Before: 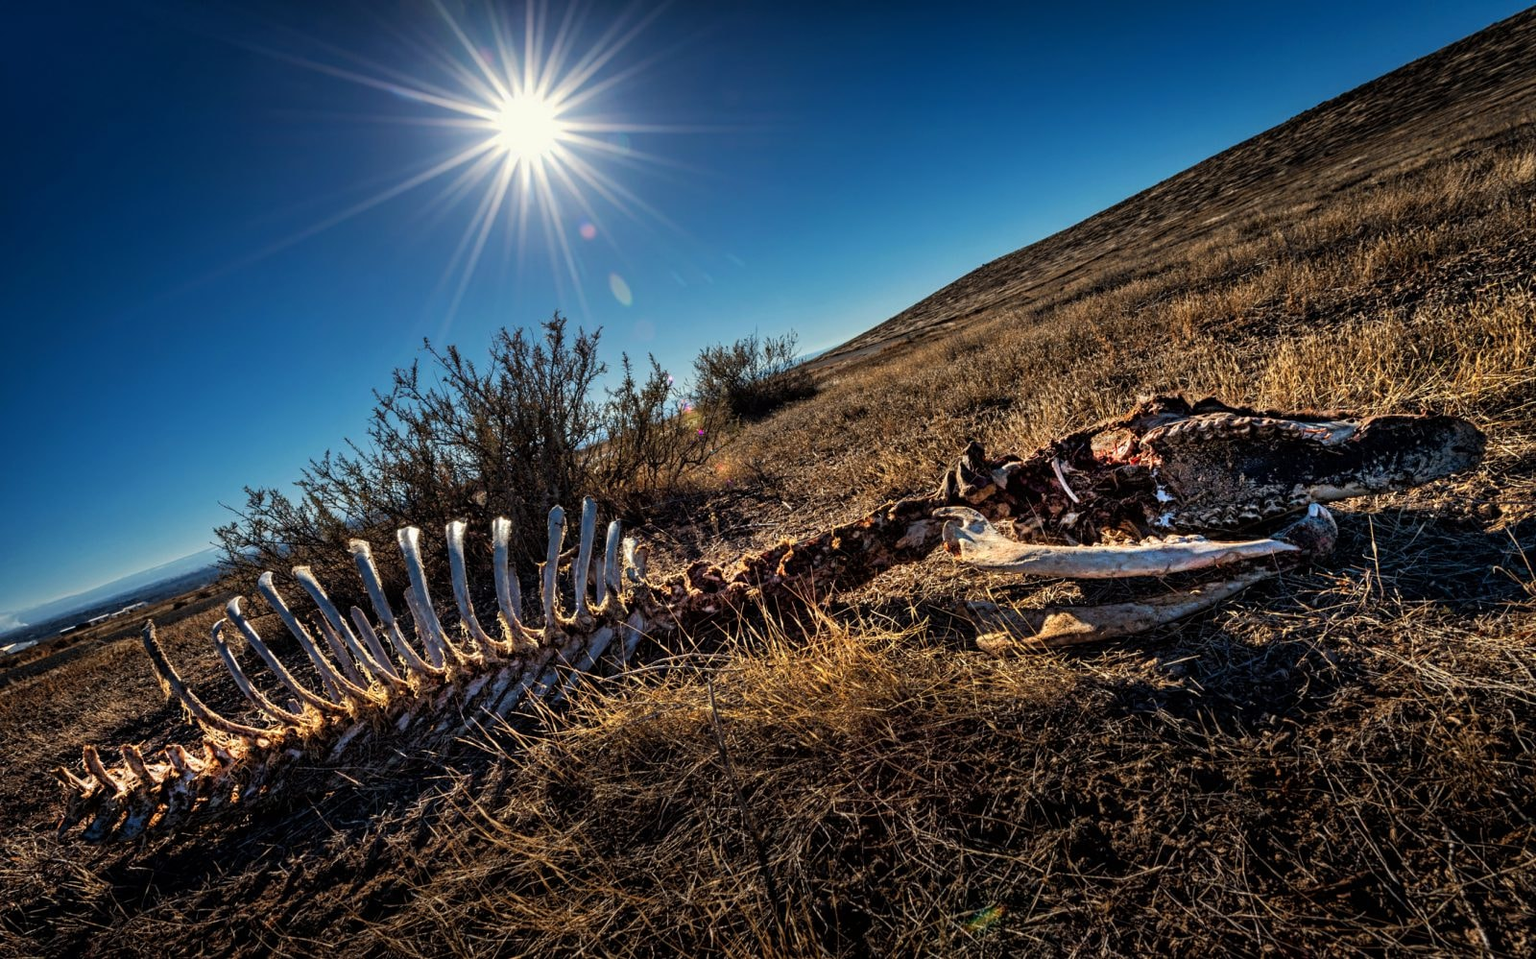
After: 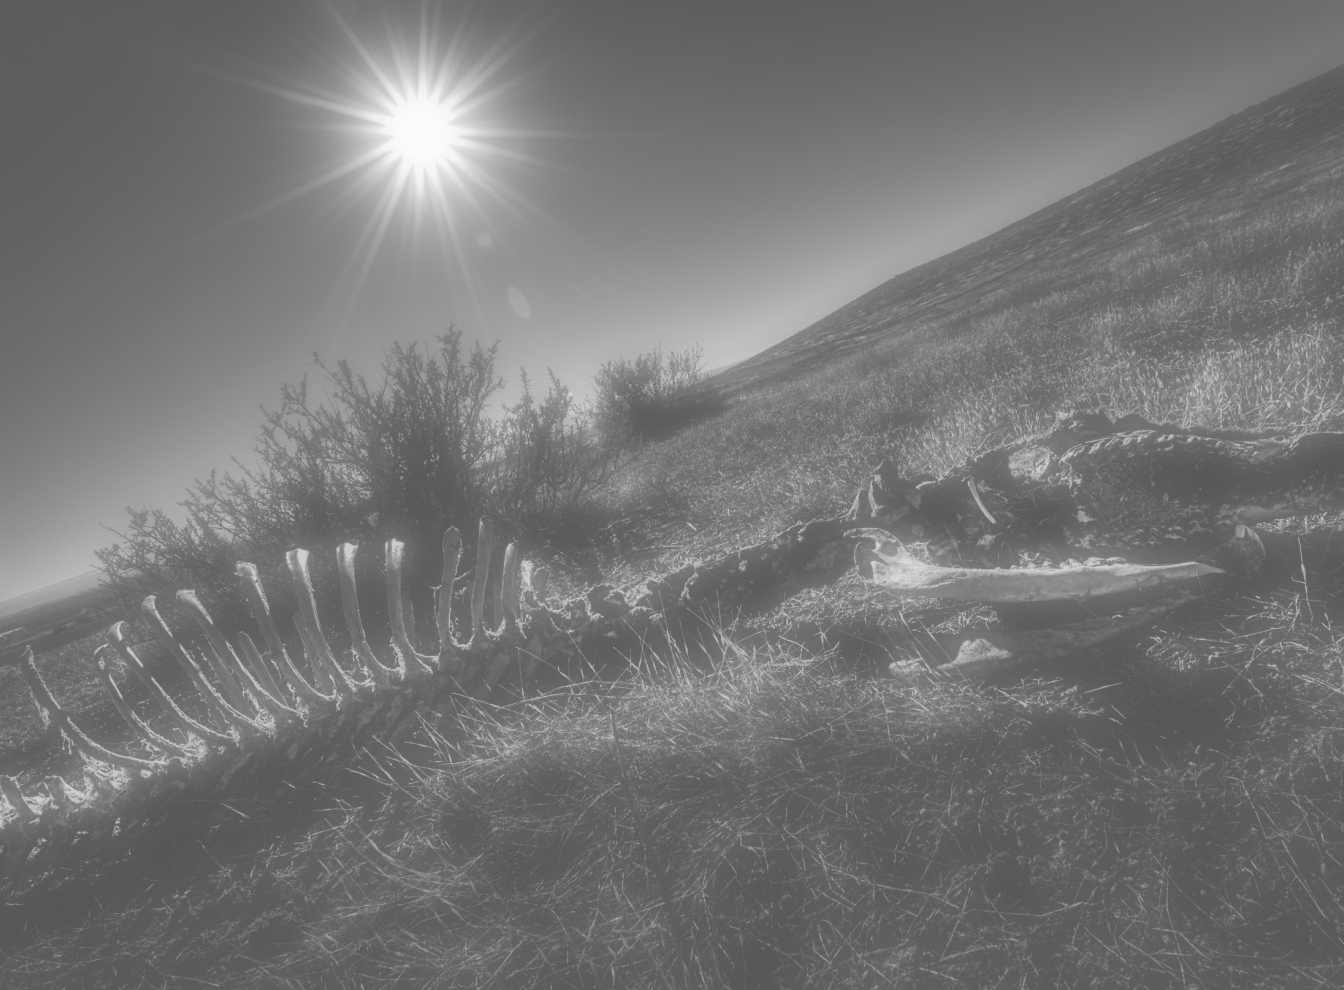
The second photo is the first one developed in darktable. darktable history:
monochrome: size 1
soften: on, module defaults
crop: left 8.026%, right 7.374%
exposure: black level correction -0.087, compensate highlight preservation false
